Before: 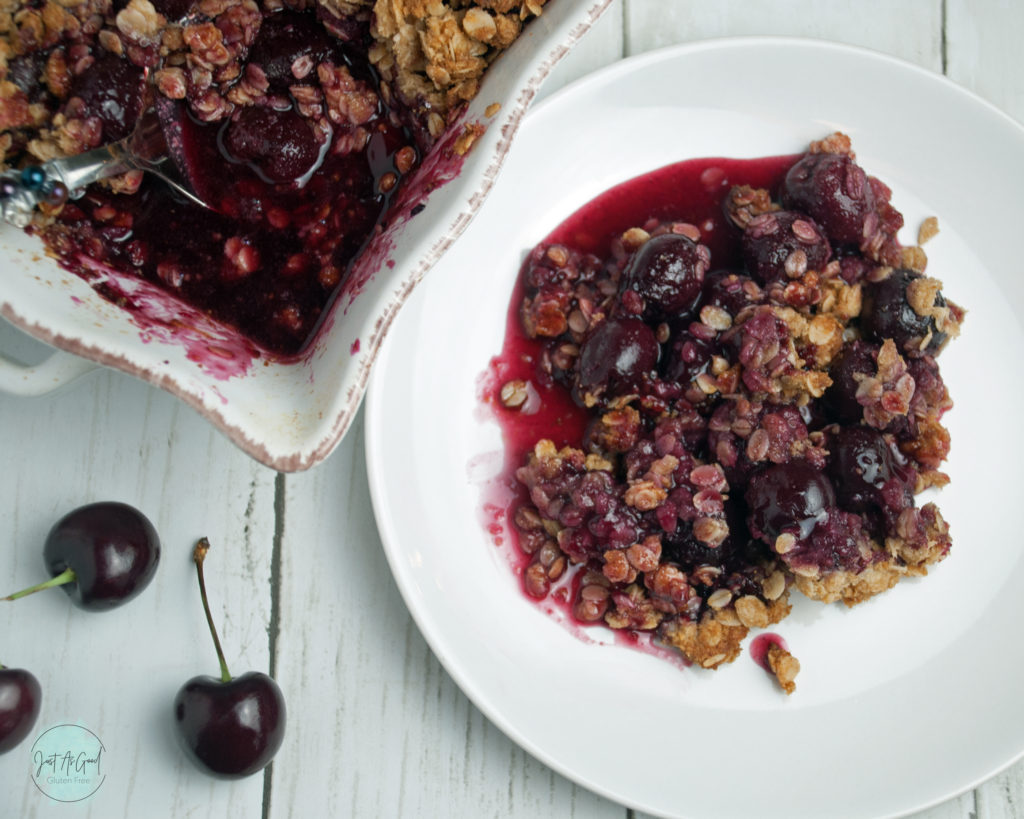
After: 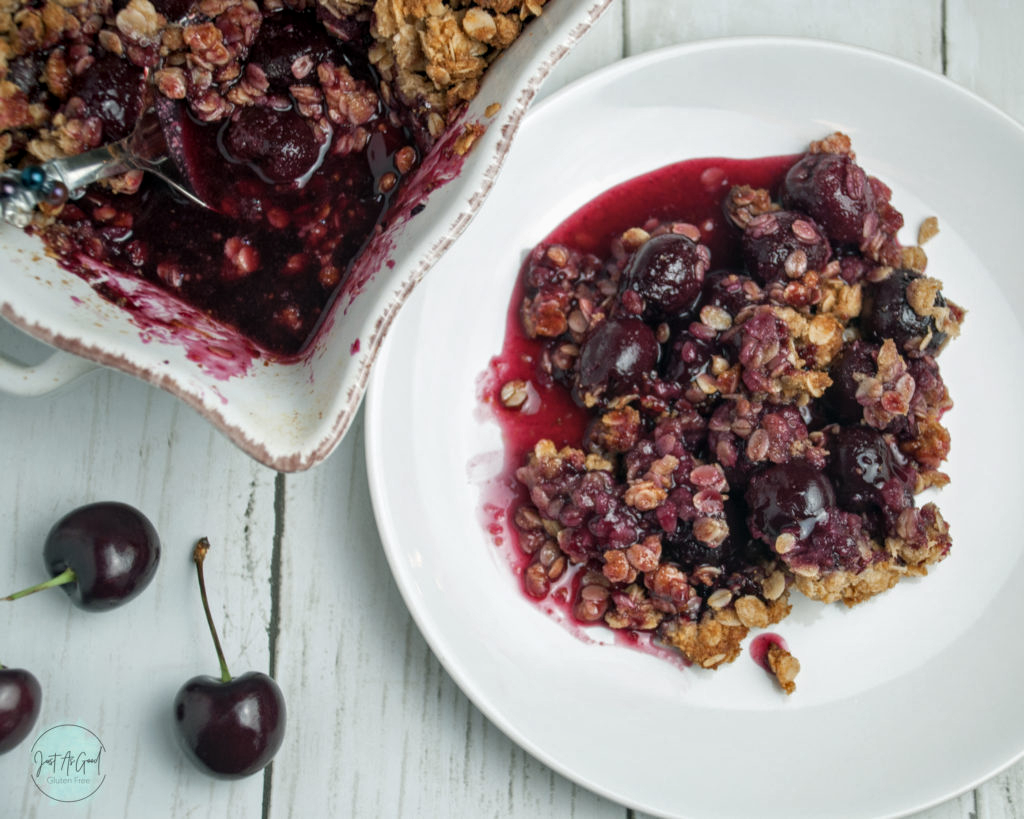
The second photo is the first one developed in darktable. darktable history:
local contrast: on, module defaults
exposure: exposure 0.02 EV, compensate highlight preservation false
